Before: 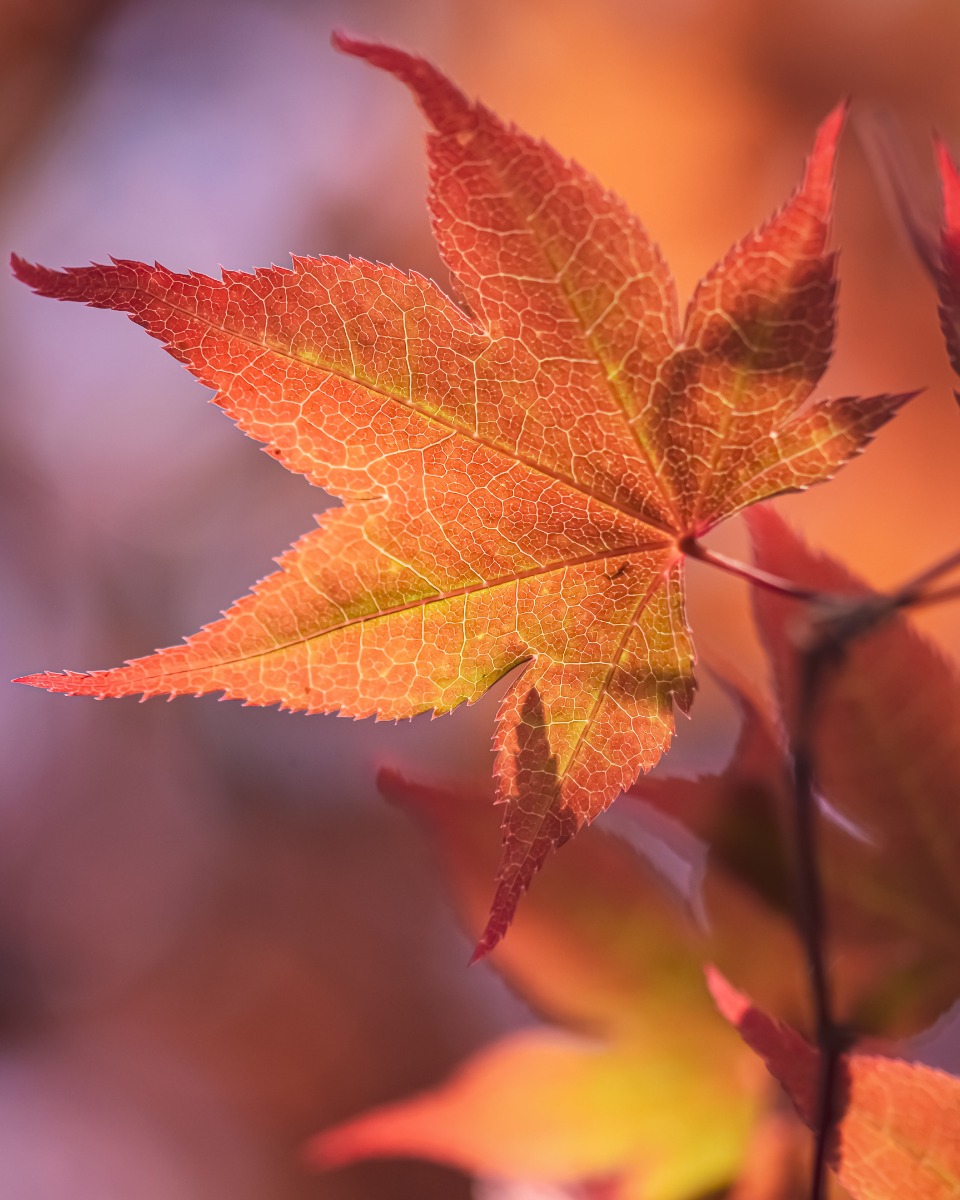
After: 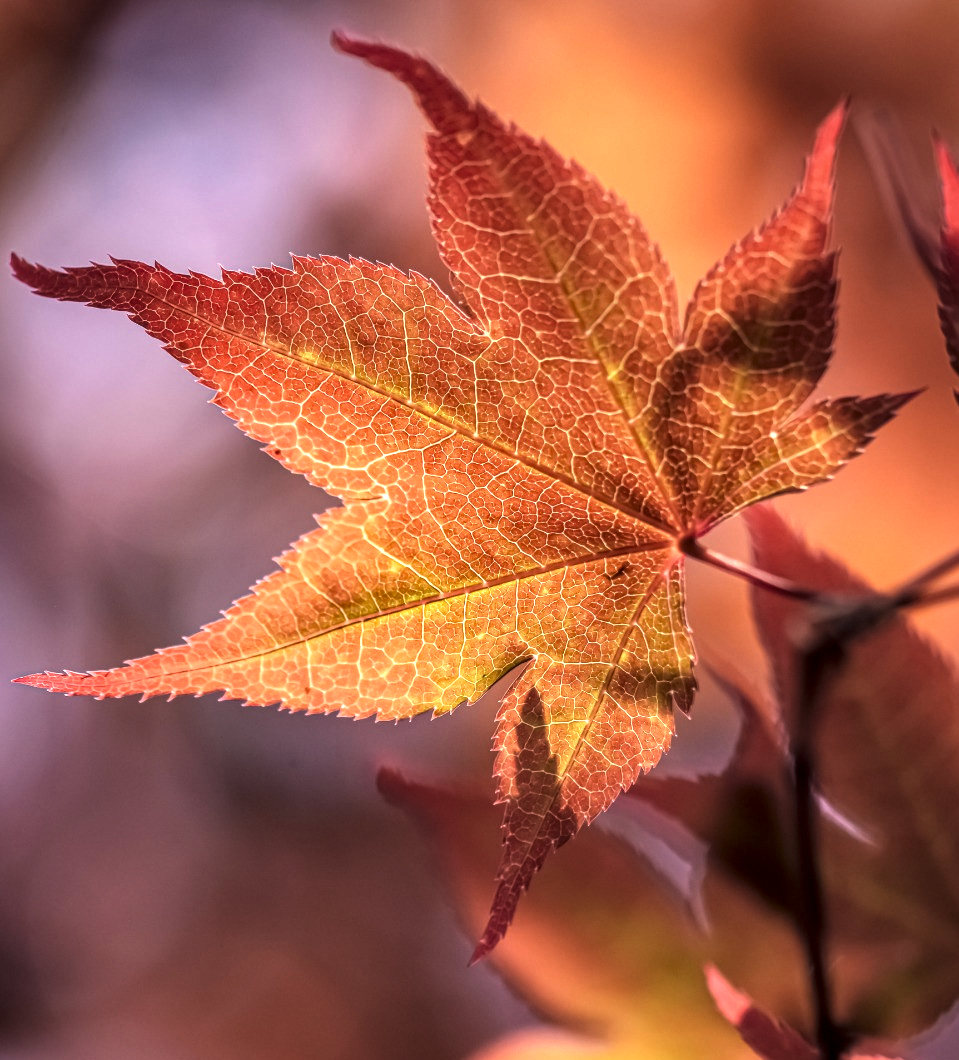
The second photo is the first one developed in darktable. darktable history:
local contrast: detail 142%
tone equalizer: -8 EV -0.451 EV, -7 EV -0.411 EV, -6 EV -0.369 EV, -5 EV -0.194 EV, -3 EV 0.204 EV, -2 EV 0.322 EV, -1 EV 0.384 EV, +0 EV 0.399 EV
crop and rotate: top 0%, bottom 11.592%
shadows and highlights: white point adjustment 0.048, soften with gaussian
levels: levels [0.029, 0.545, 0.971]
